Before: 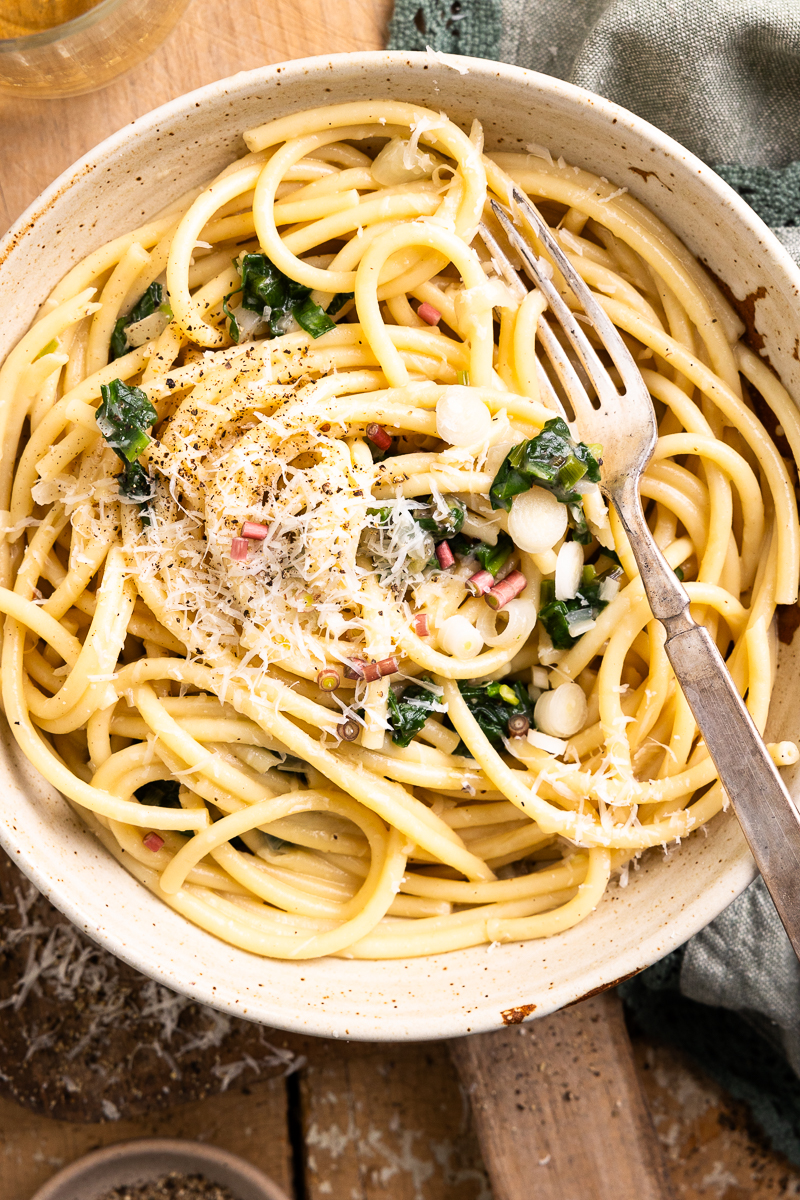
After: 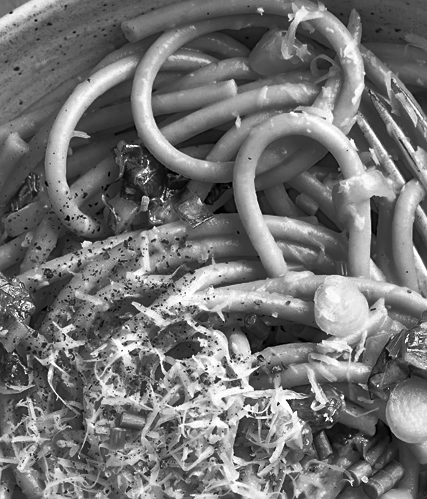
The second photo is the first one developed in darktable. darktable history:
crop: left 15.291%, top 9.2%, right 31.213%, bottom 49.215%
color zones: curves: ch0 [(0.002, 0.429) (0.121, 0.212) (0.198, 0.113) (0.276, 0.344) (0.331, 0.541) (0.41, 0.56) (0.482, 0.289) (0.619, 0.227) (0.721, 0.18) (0.821, 0.435) (0.928, 0.555) (1, 0.587)]; ch1 [(0, 0) (0.143, 0) (0.286, 0) (0.429, 0) (0.571, 0) (0.714, 0) (0.857, 0)], mix 42.71%
shadows and highlights: shadows -9.19, white point adjustment 1.37, highlights 8.89
sharpen: on, module defaults
haze removal: strength -0.099, compatibility mode true, adaptive false
